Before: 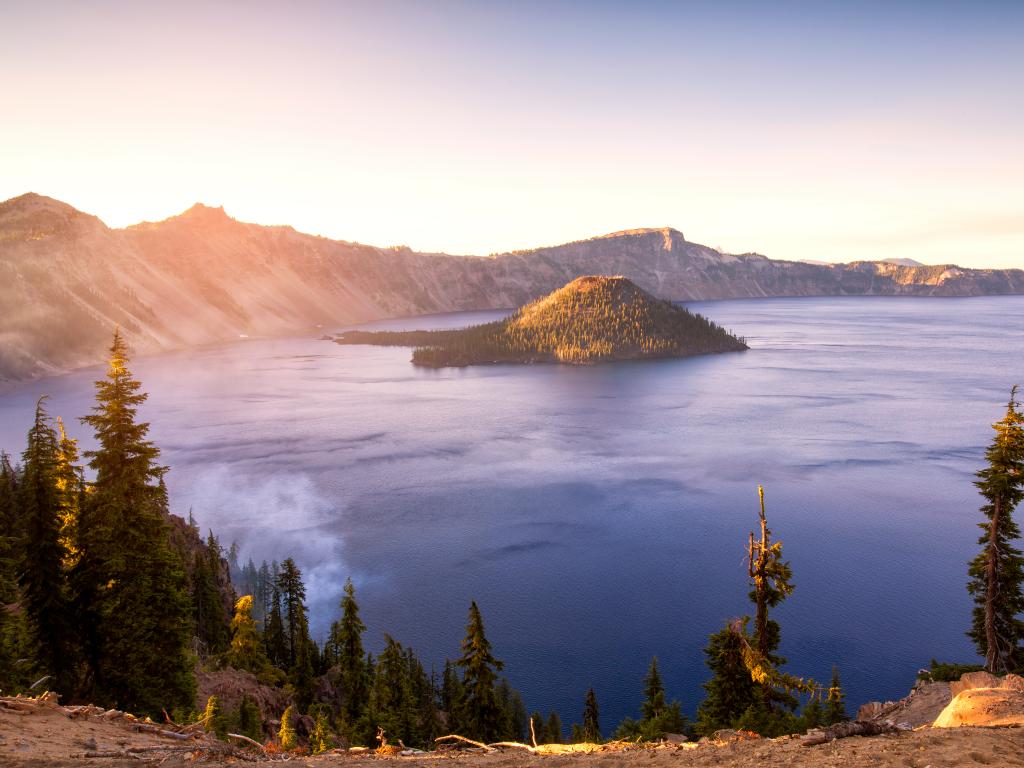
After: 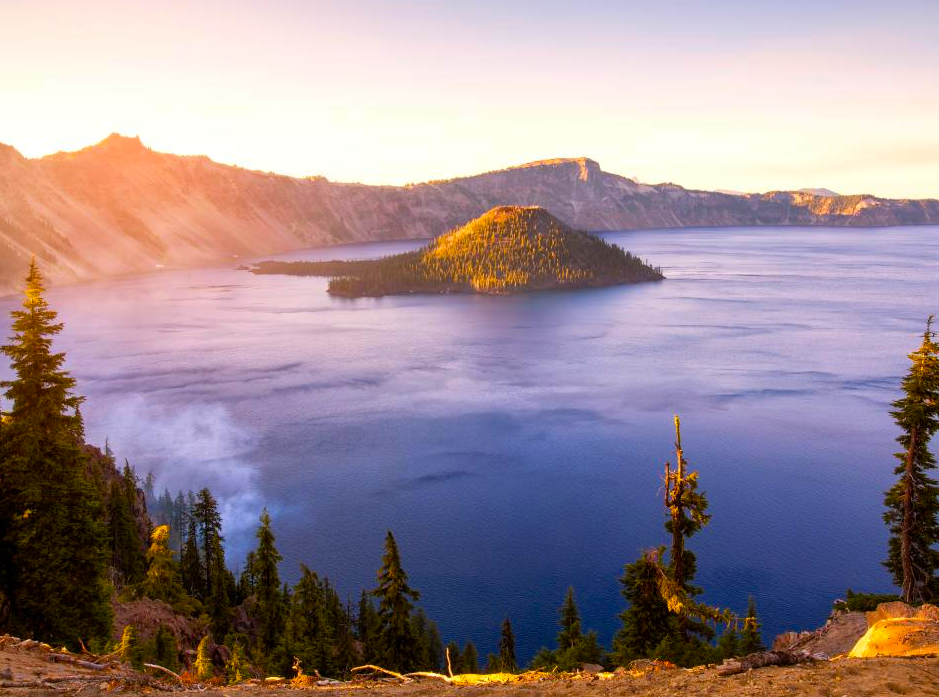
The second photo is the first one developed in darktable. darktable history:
crop and rotate: left 8.262%, top 9.226%
color balance rgb: perceptual saturation grading › global saturation 30%, global vibrance 20%
